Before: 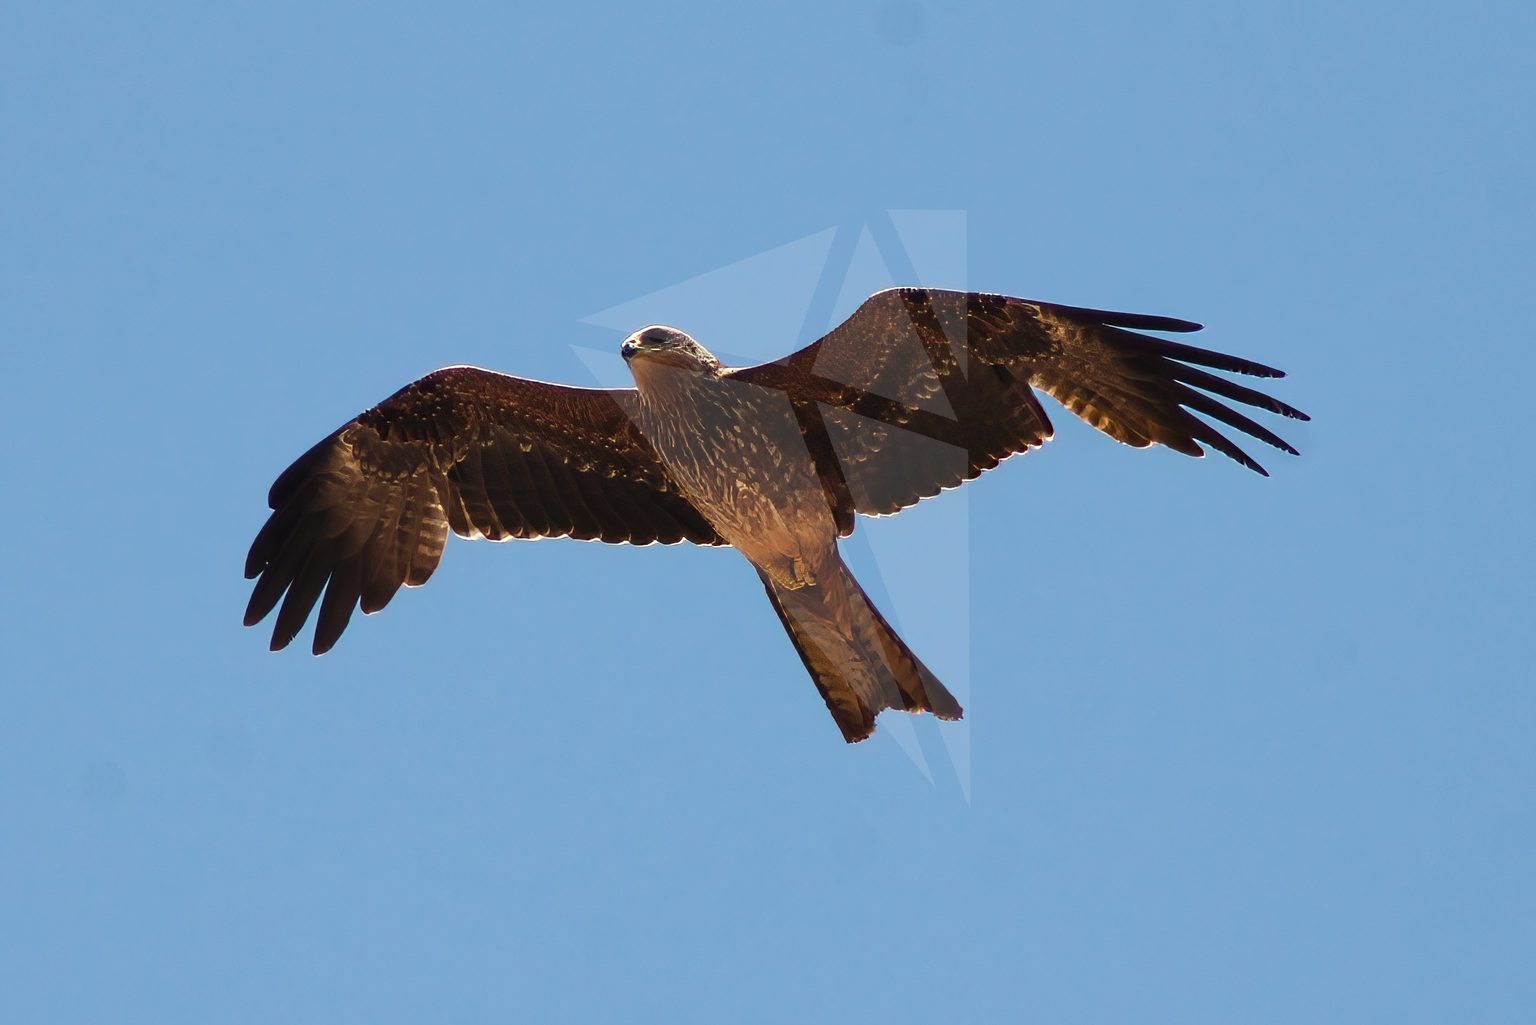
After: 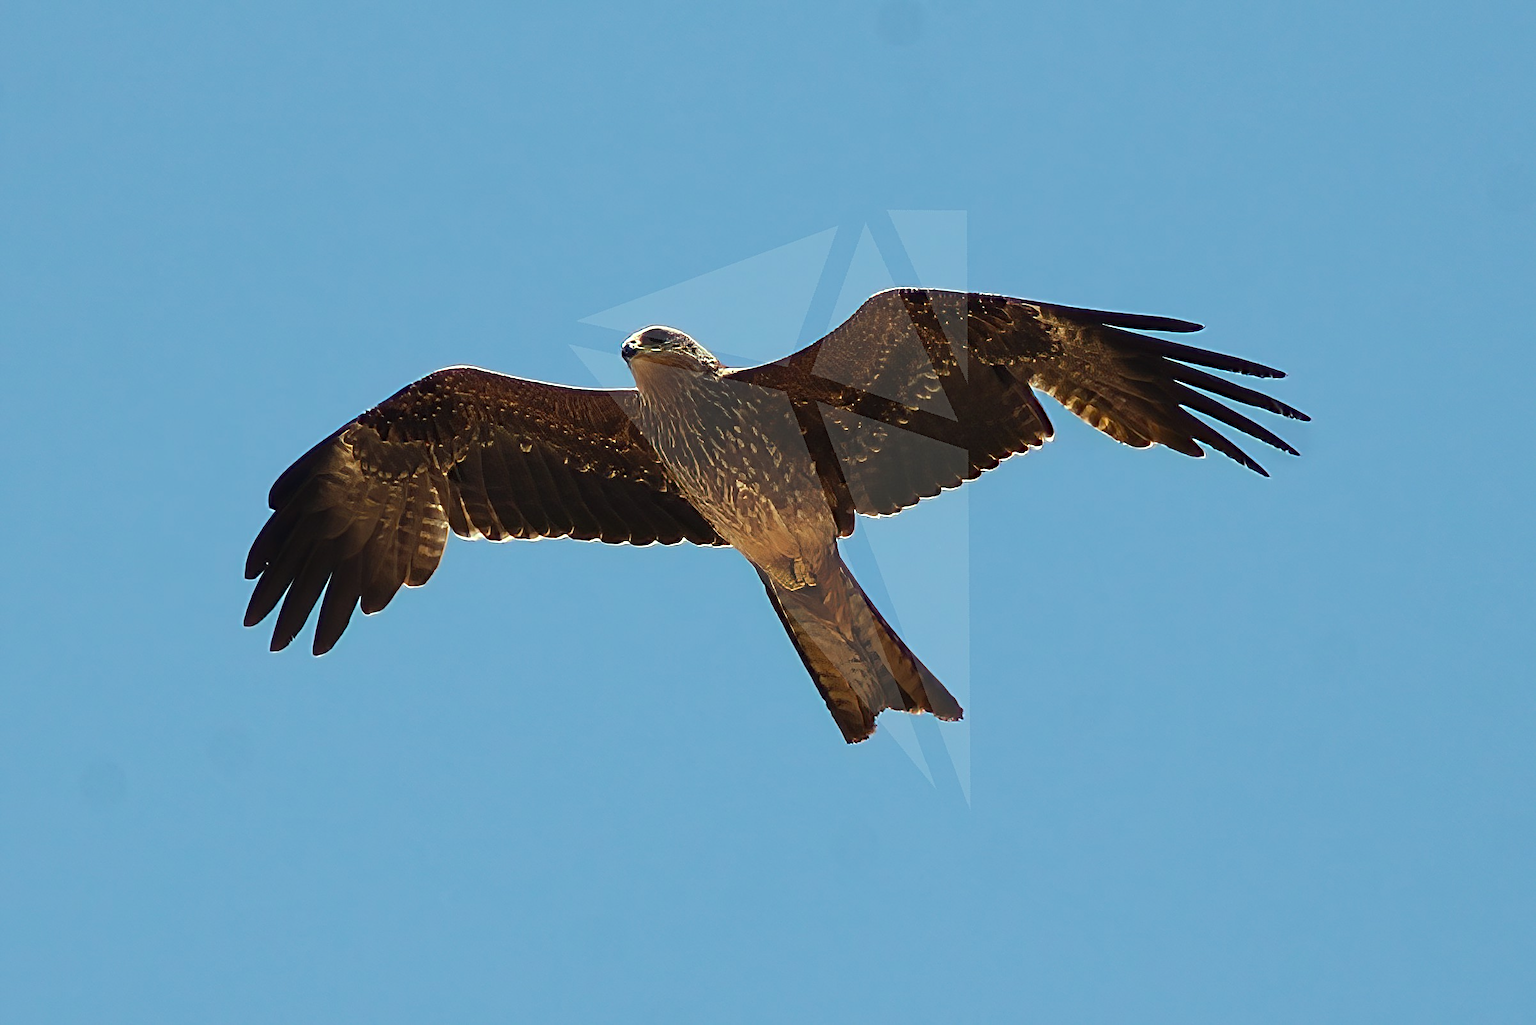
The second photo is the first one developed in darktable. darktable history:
sharpen: radius 4
color correction: highlights a* -8, highlights b* 3.1
